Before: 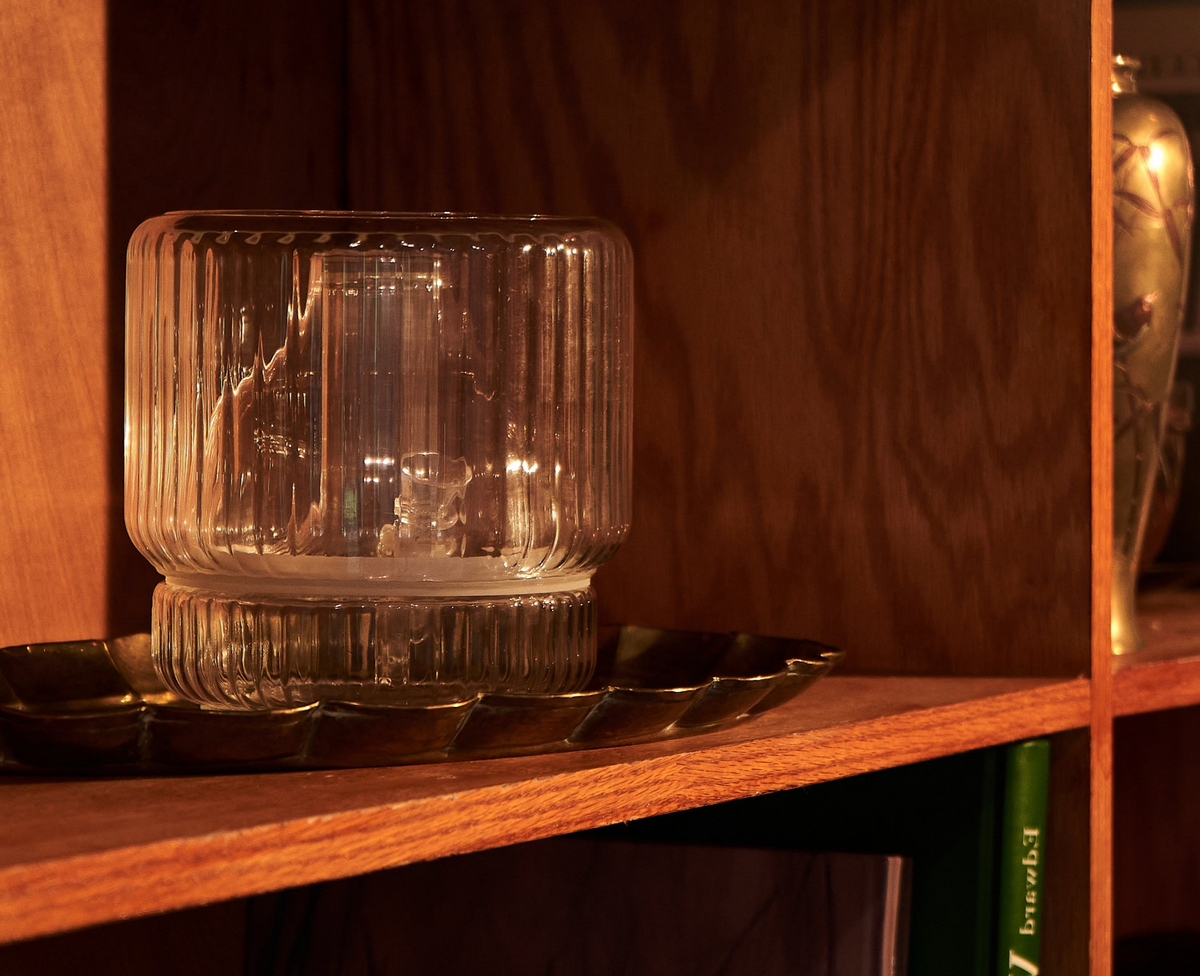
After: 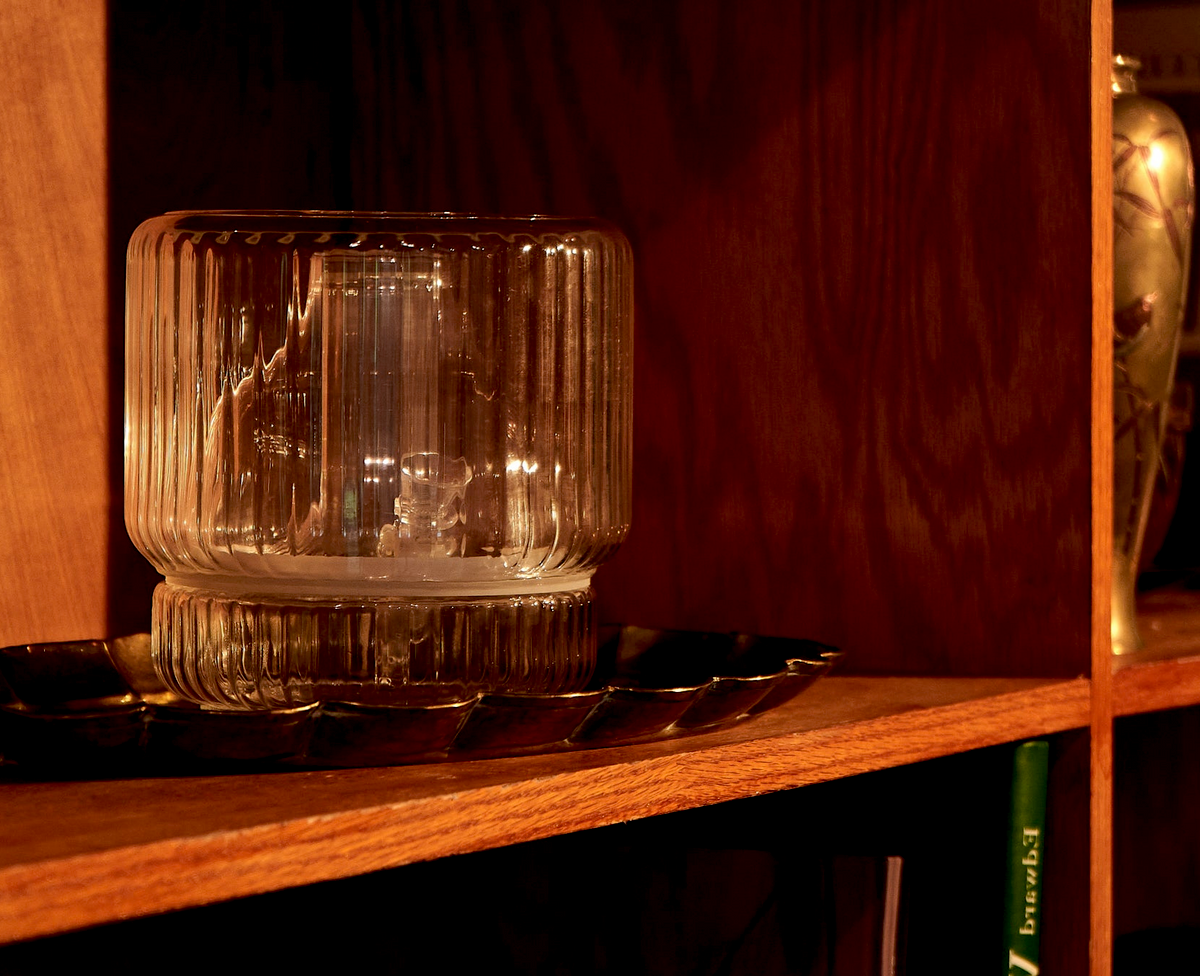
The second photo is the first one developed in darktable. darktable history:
exposure: black level correction 0.013, compensate exposure bias true, compensate highlight preservation false
